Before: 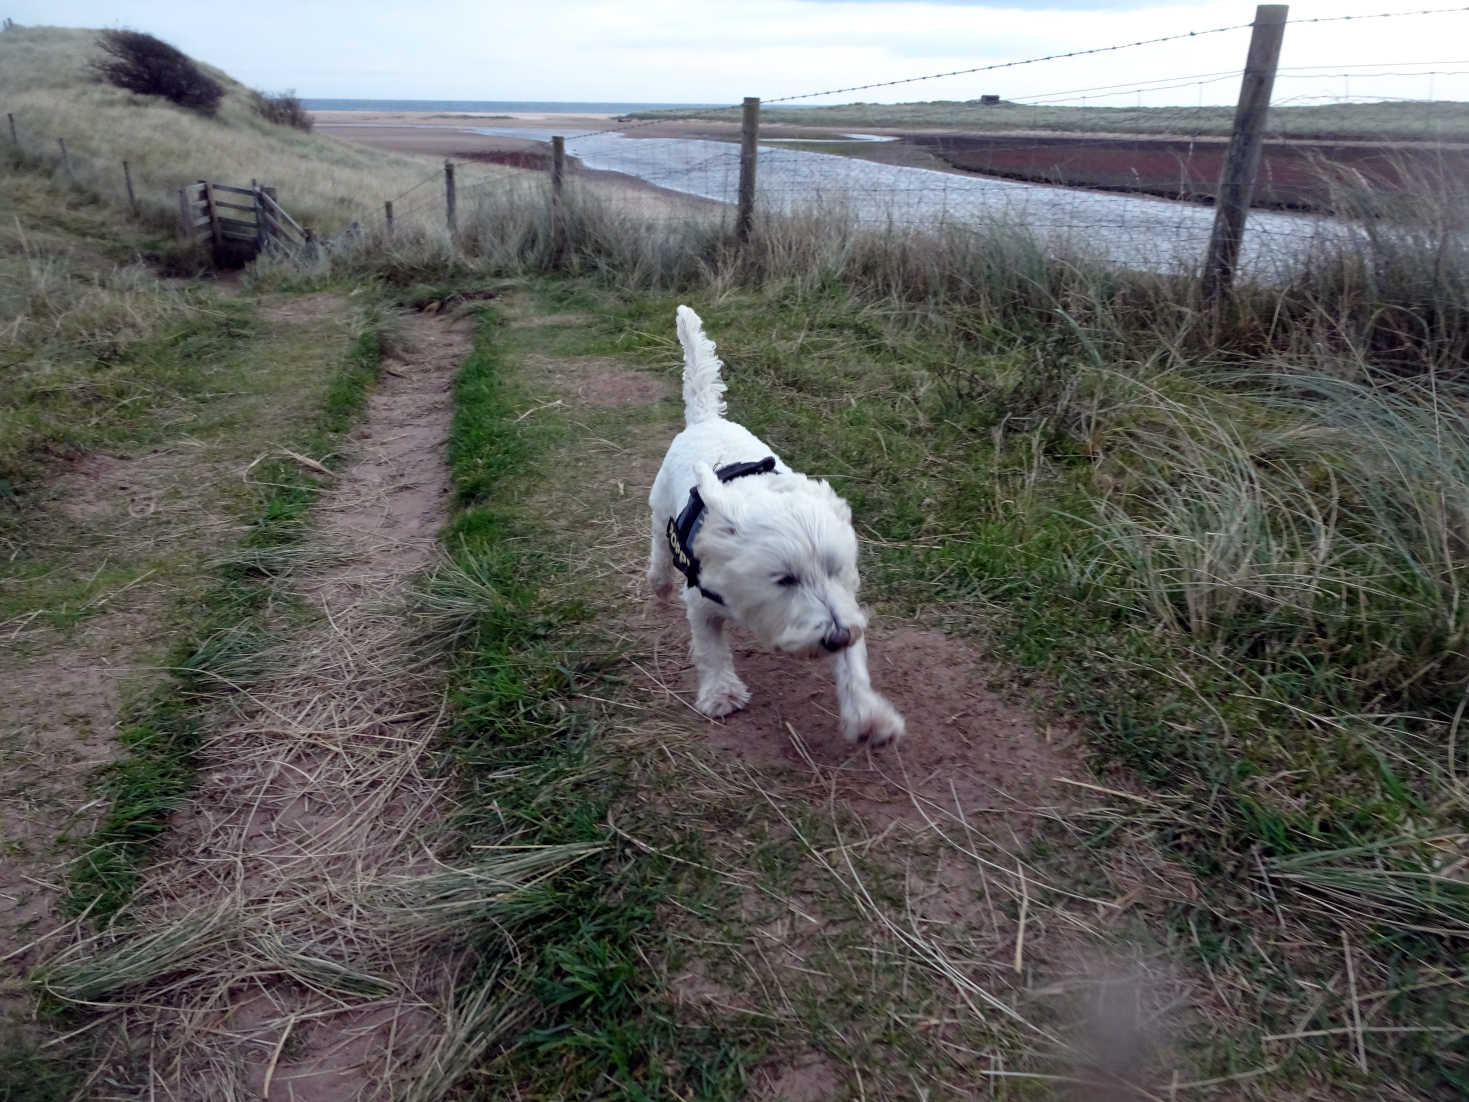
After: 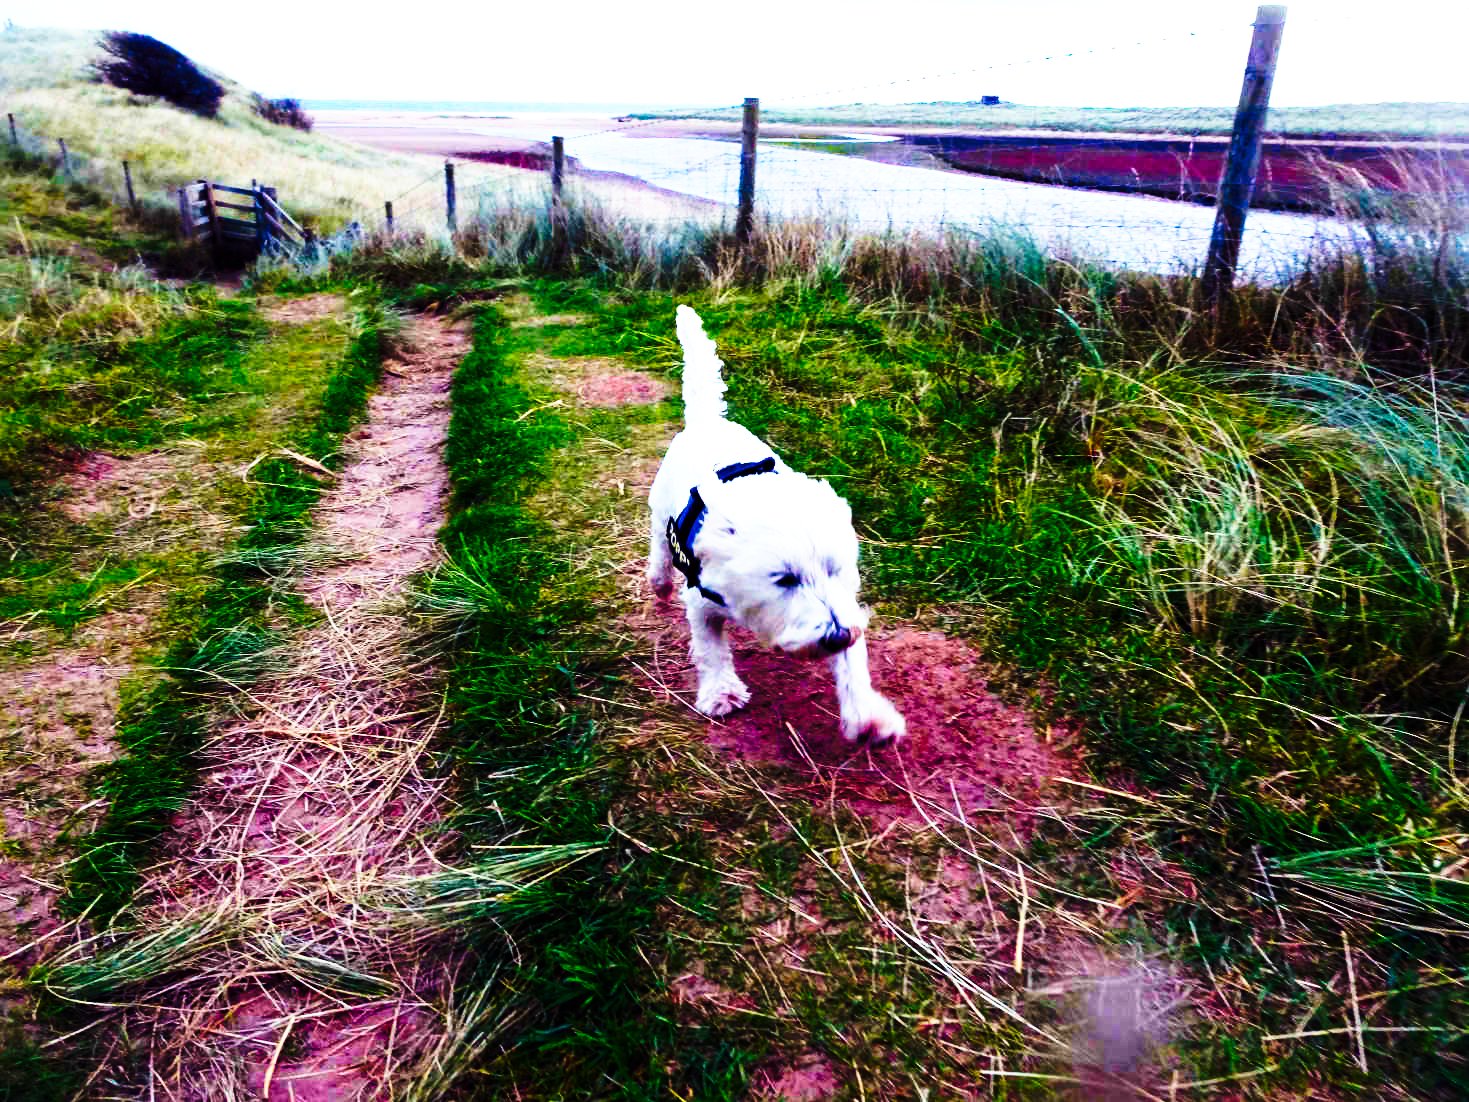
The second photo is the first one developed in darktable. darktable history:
tone curve: curves: ch0 [(0, 0) (0.003, 0.004) (0.011, 0.006) (0.025, 0.008) (0.044, 0.012) (0.069, 0.017) (0.1, 0.021) (0.136, 0.029) (0.177, 0.043) (0.224, 0.062) (0.277, 0.108) (0.335, 0.166) (0.399, 0.301) (0.468, 0.467) (0.543, 0.64) (0.623, 0.803) (0.709, 0.908) (0.801, 0.969) (0.898, 0.988) (1, 1)], preserve colors none
color balance rgb: linear chroma grading › global chroma 42%, perceptual saturation grading › global saturation 42%, perceptual brilliance grading › global brilliance 25%, global vibrance 33%
